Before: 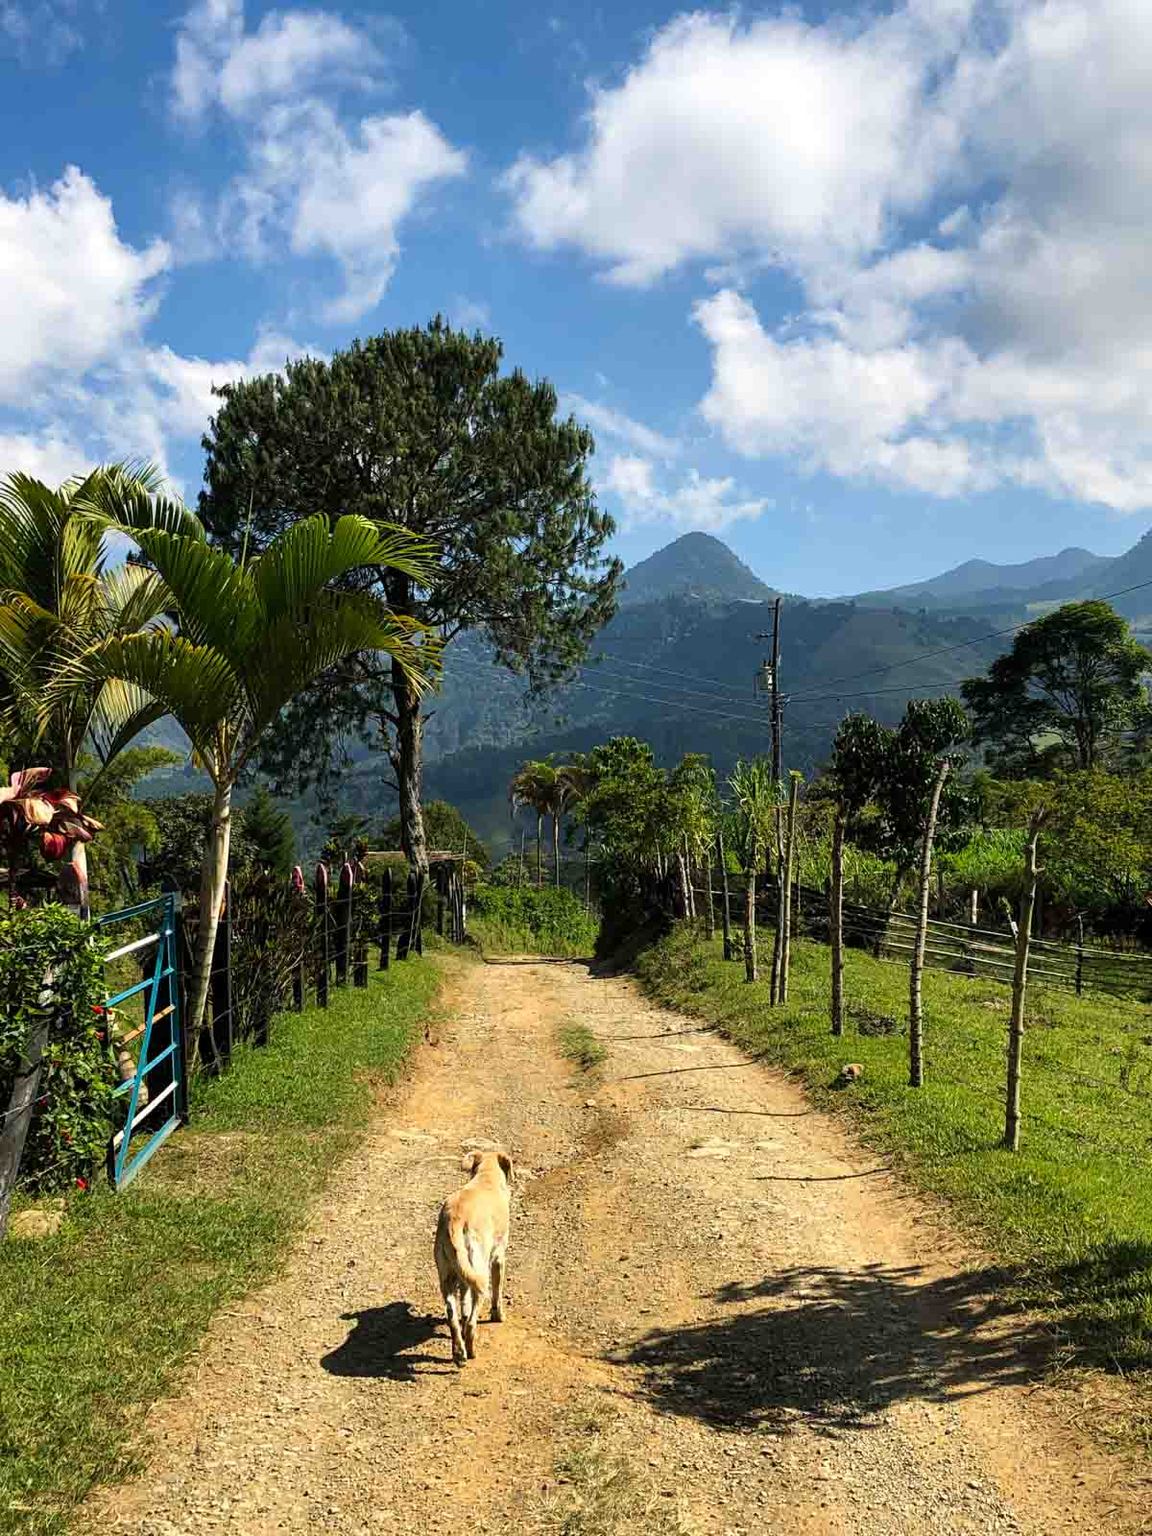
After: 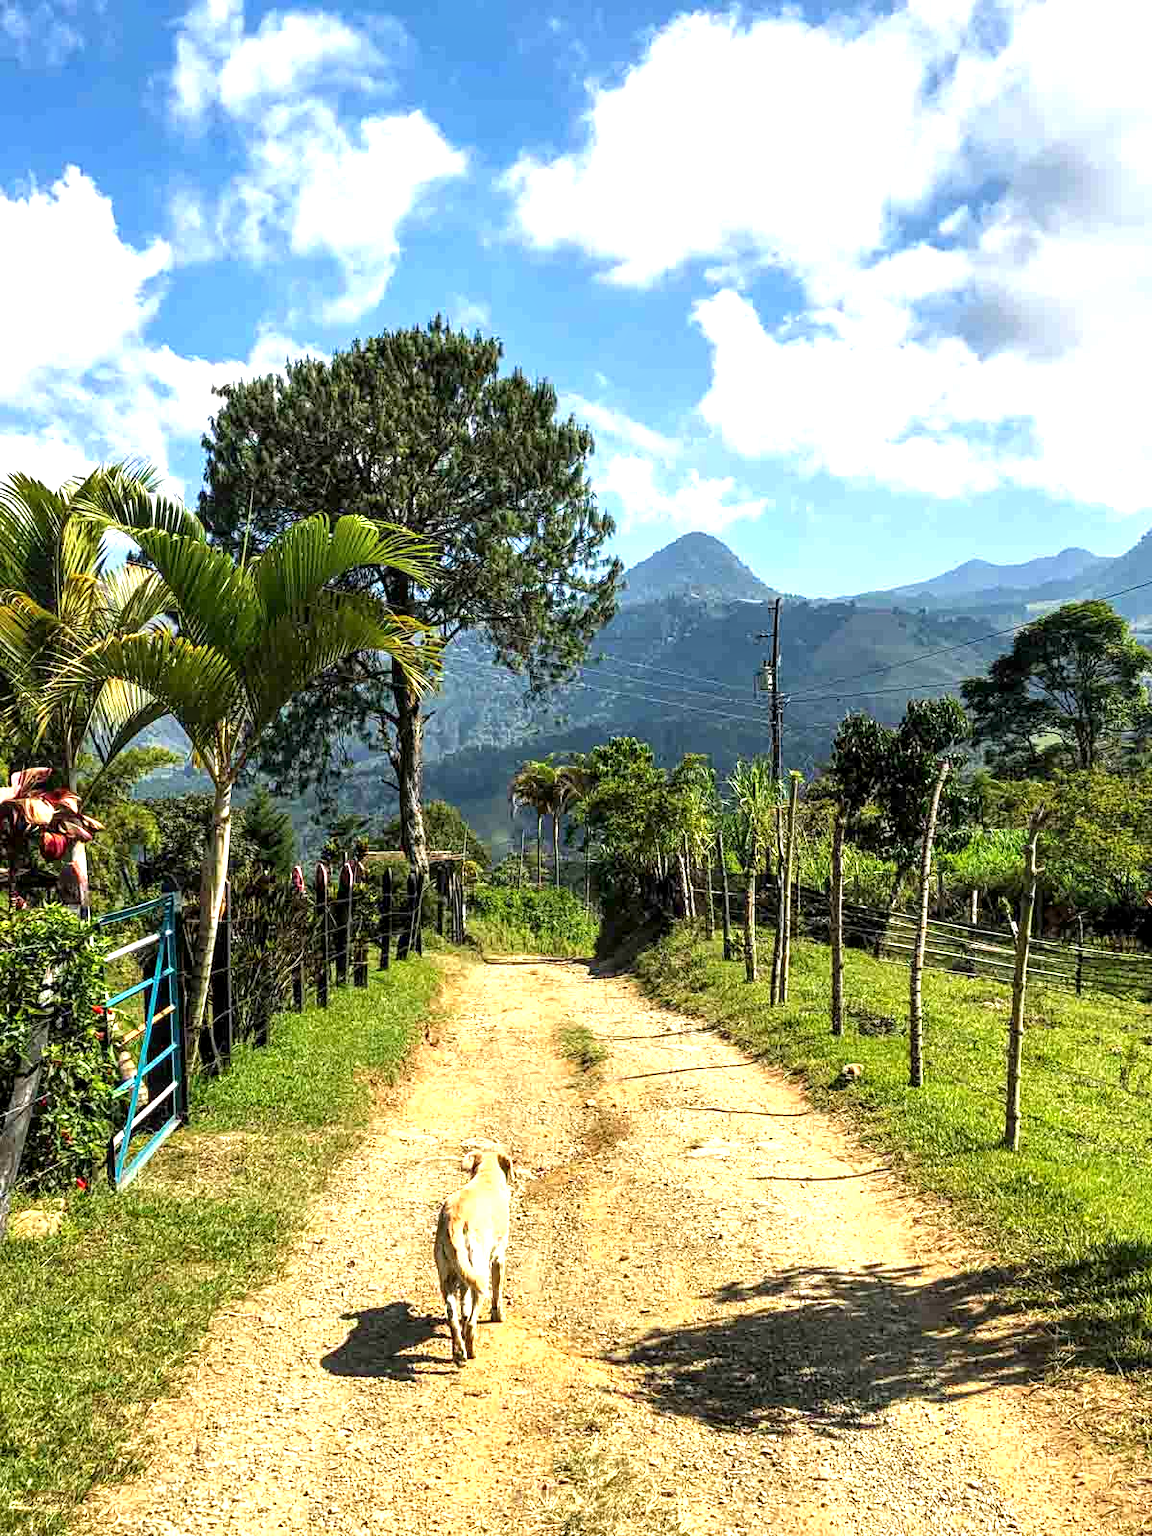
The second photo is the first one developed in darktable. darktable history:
local contrast: detail 130%
exposure: black level correction 0.001, exposure 0.961 EV, compensate highlight preservation false
